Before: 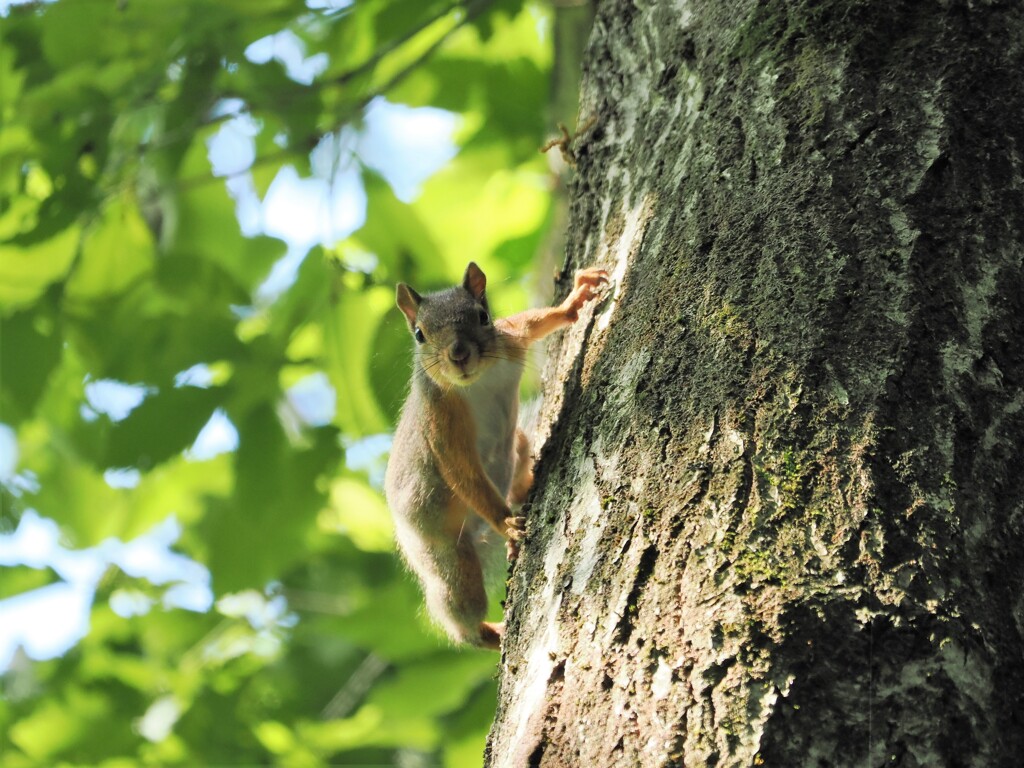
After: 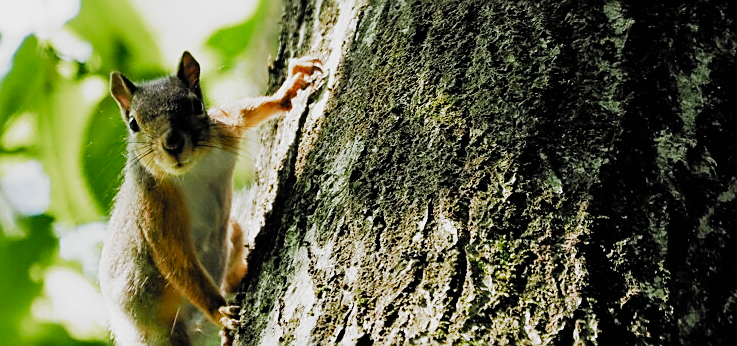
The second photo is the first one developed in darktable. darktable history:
sharpen: on, module defaults
filmic rgb: black relative exposure -5.02 EV, white relative exposure 3.96 EV, hardness 2.87, contrast 1.407, highlights saturation mix -30%, add noise in highlights 0.001, preserve chrominance no, color science v3 (2019), use custom middle-gray values true, contrast in highlights soft
crop and rotate: left 27.993%, top 27.522%, bottom 27.296%
